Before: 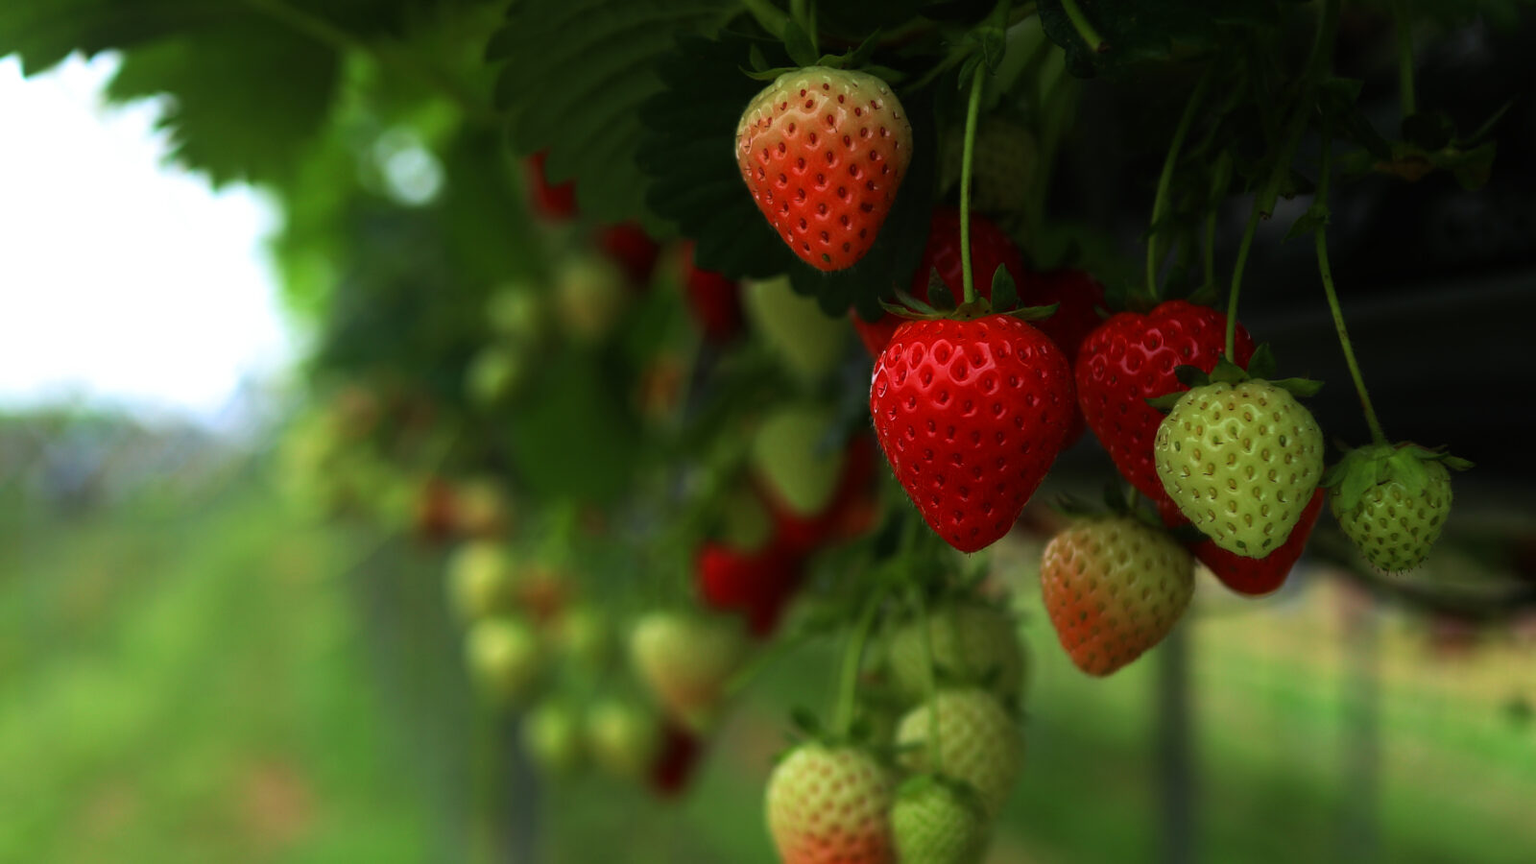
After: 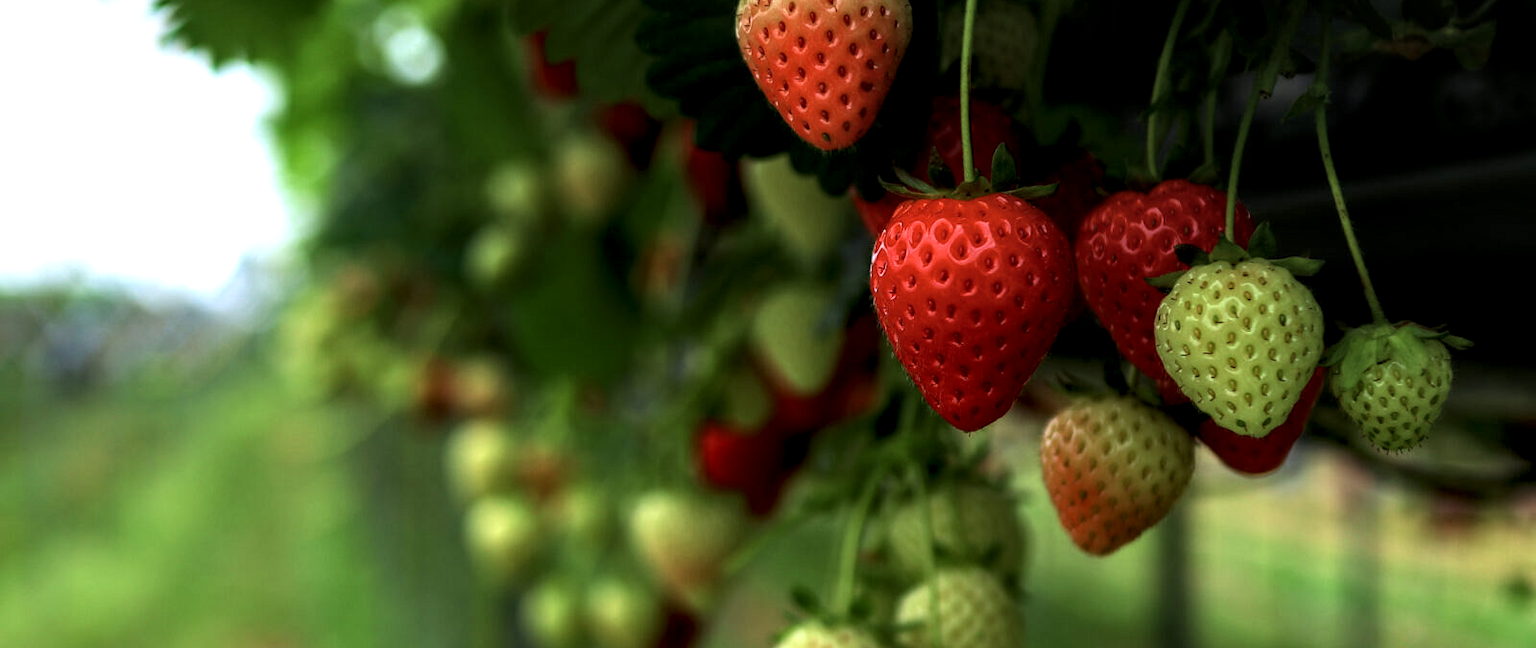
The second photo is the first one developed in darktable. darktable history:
local contrast: highlights 60%, shadows 60%, detail 160%
crop: top 14.021%, bottom 10.784%
